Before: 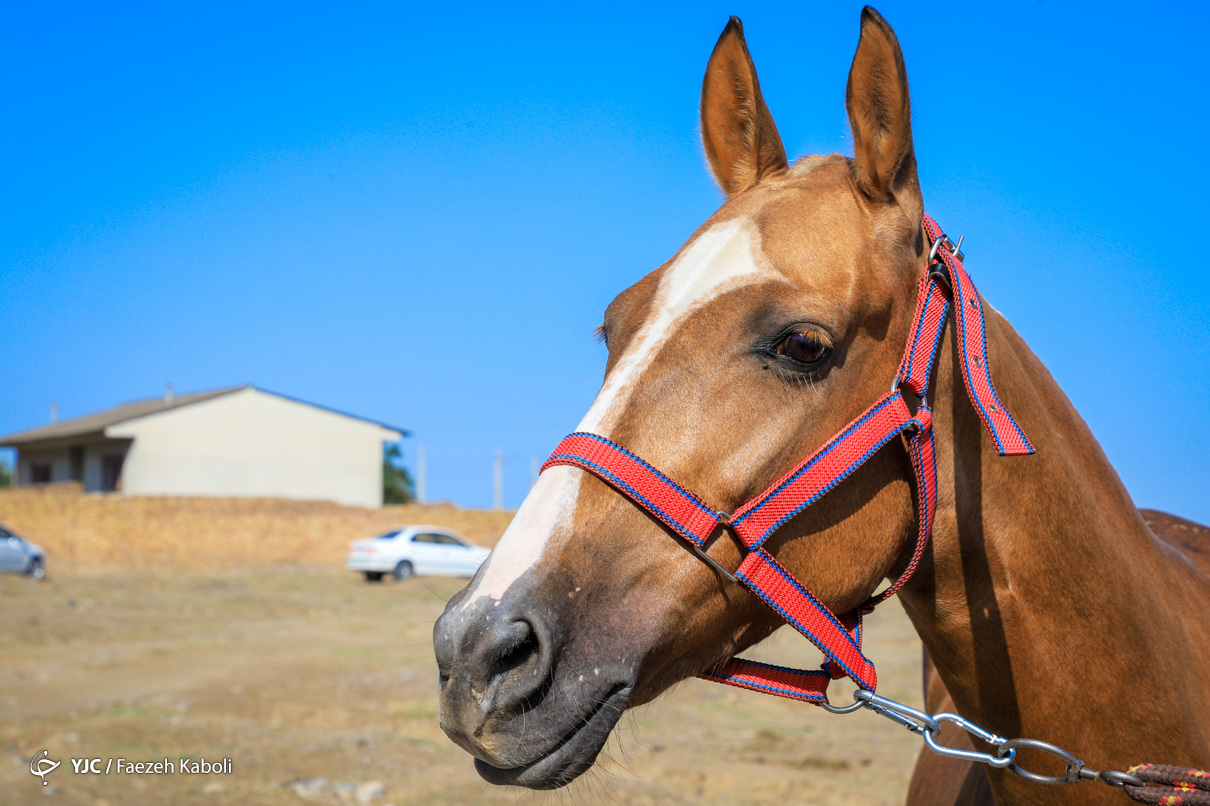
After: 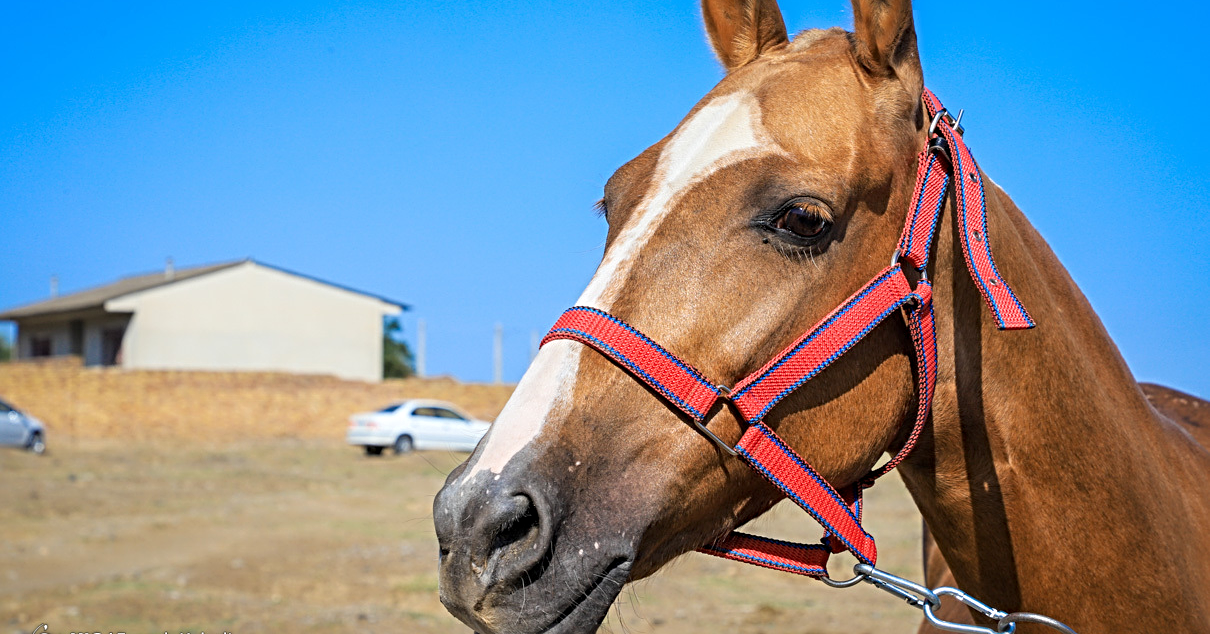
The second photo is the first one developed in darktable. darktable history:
sharpen: radius 4
crop and rotate: top 15.774%, bottom 5.506%
